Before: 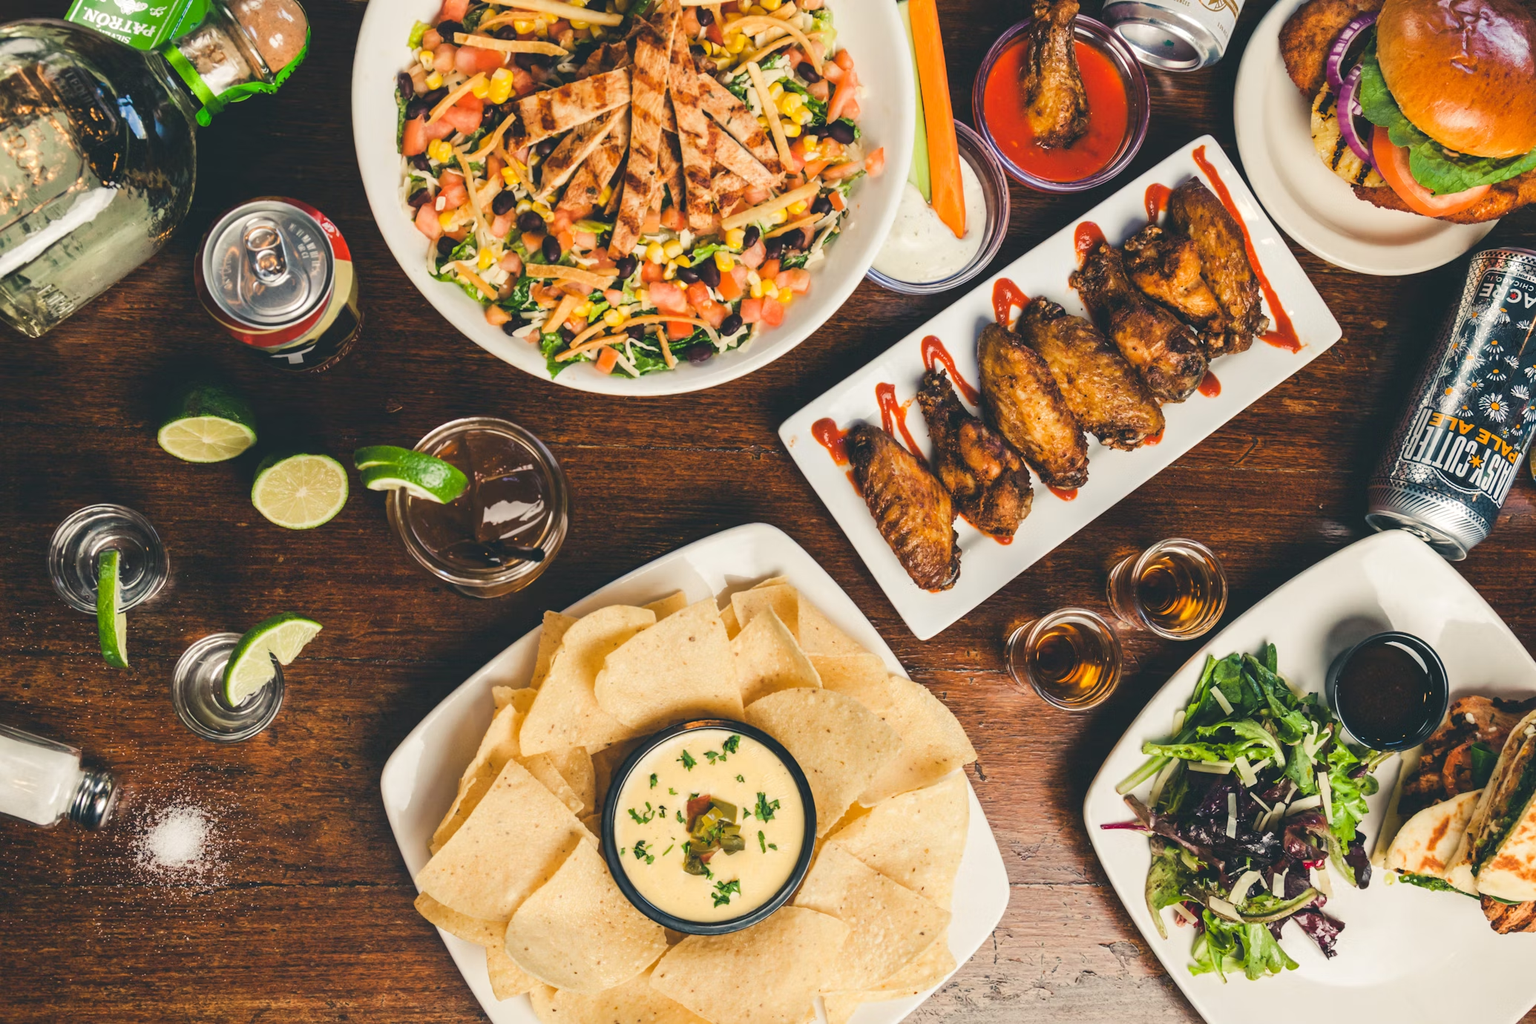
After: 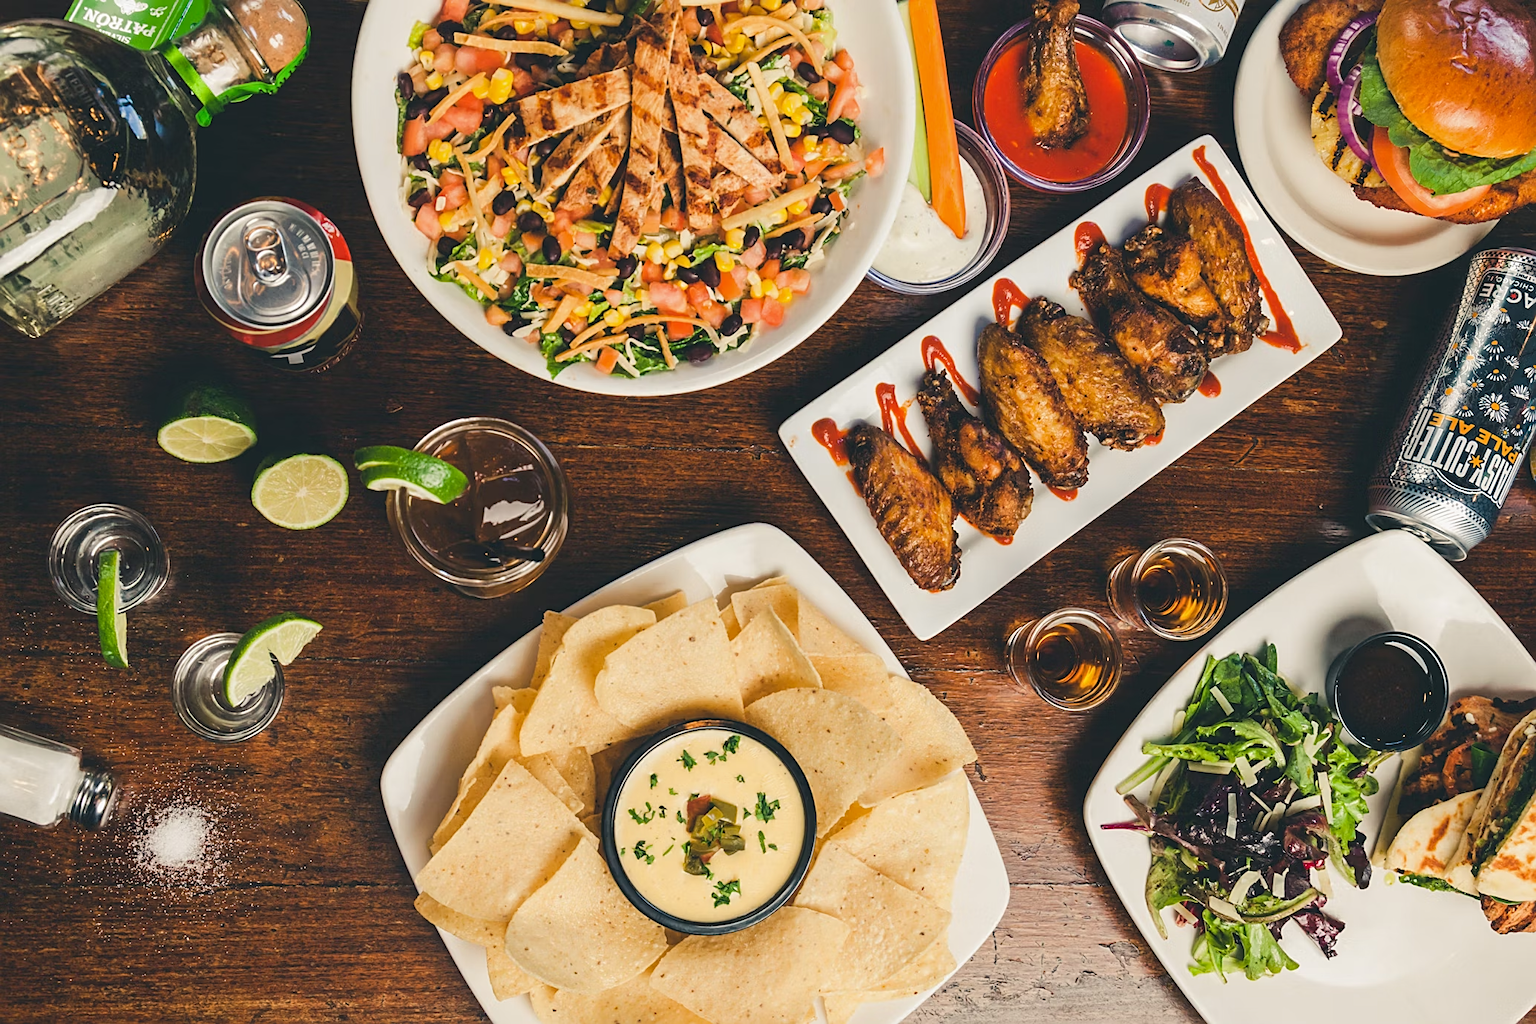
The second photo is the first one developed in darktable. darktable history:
sharpen: on, module defaults
exposure: black level correction 0.002, exposure -0.1 EV, compensate highlight preservation false
